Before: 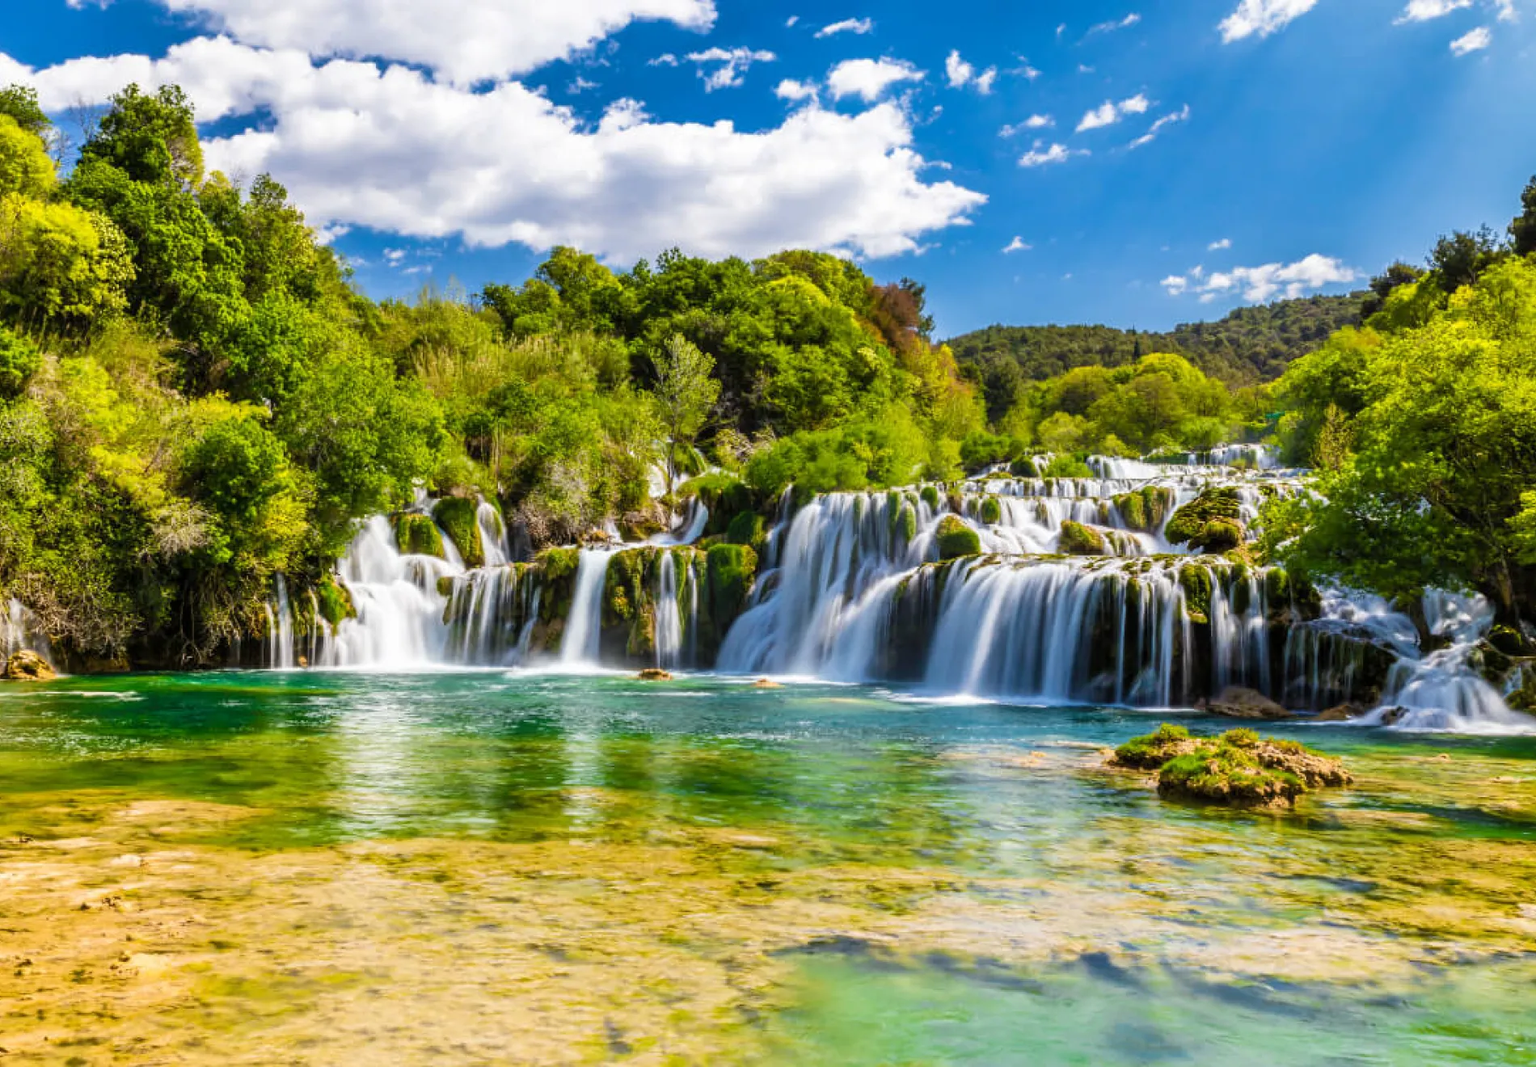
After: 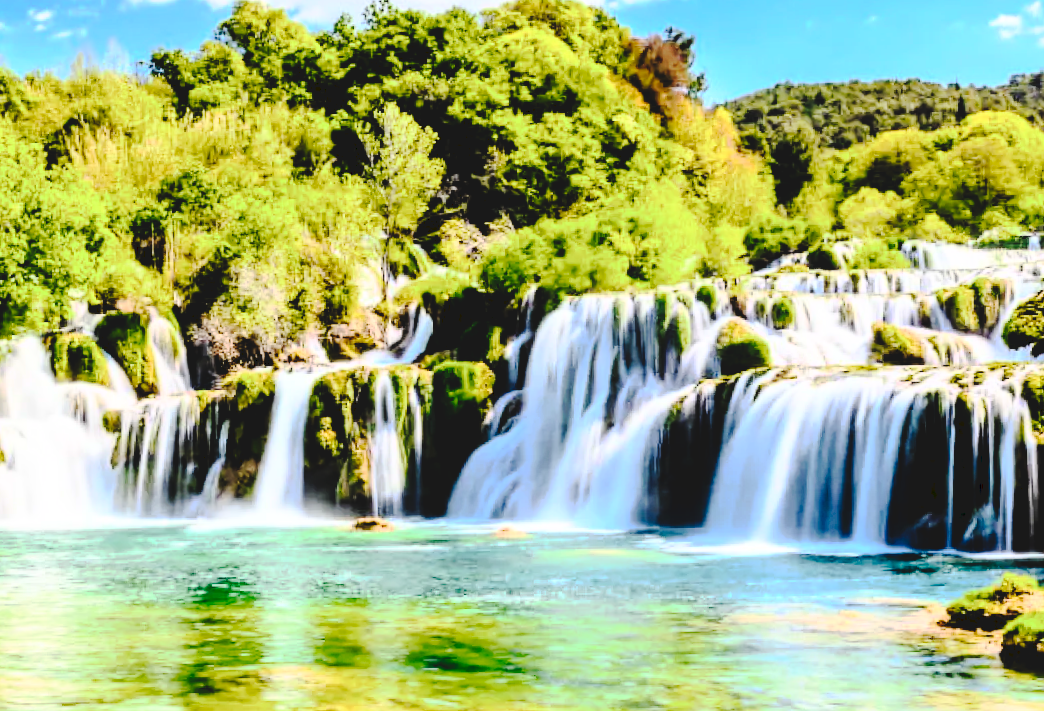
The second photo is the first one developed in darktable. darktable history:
rgb curve: curves: ch0 [(0, 0) (0.21, 0.15) (0.24, 0.21) (0.5, 0.75) (0.75, 0.96) (0.89, 0.99) (1, 1)]; ch1 [(0, 0.02) (0.21, 0.13) (0.25, 0.2) (0.5, 0.67) (0.75, 0.9) (0.89, 0.97) (1, 1)]; ch2 [(0, 0.02) (0.21, 0.13) (0.25, 0.2) (0.5, 0.67) (0.75, 0.9) (0.89, 0.97) (1, 1)], compensate middle gray true
tone curve: curves: ch0 [(0, 0) (0.003, 0.089) (0.011, 0.089) (0.025, 0.088) (0.044, 0.089) (0.069, 0.094) (0.1, 0.108) (0.136, 0.119) (0.177, 0.147) (0.224, 0.204) (0.277, 0.28) (0.335, 0.389) (0.399, 0.486) (0.468, 0.588) (0.543, 0.647) (0.623, 0.705) (0.709, 0.759) (0.801, 0.815) (0.898, 0.873) (1, 1)], preserve colors none
crop and rotate: left 22.13%, top 22.054%, right 22.026%, bottom 22.102%
rotate and perspective: rotation -1.32°, lens shift (horizontal) -0.031, crop left 0.015, crop right 0.985, crop top 0.047, crop bottom 0.982
